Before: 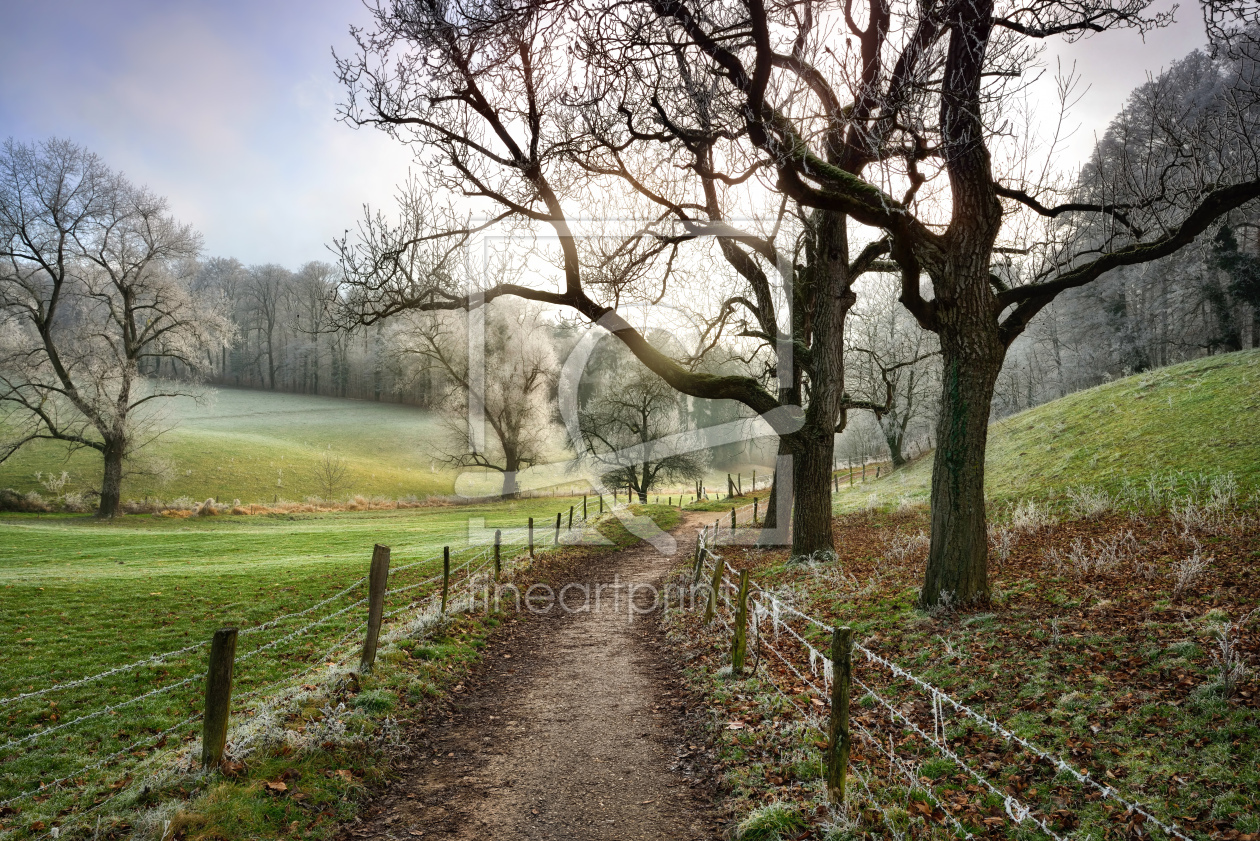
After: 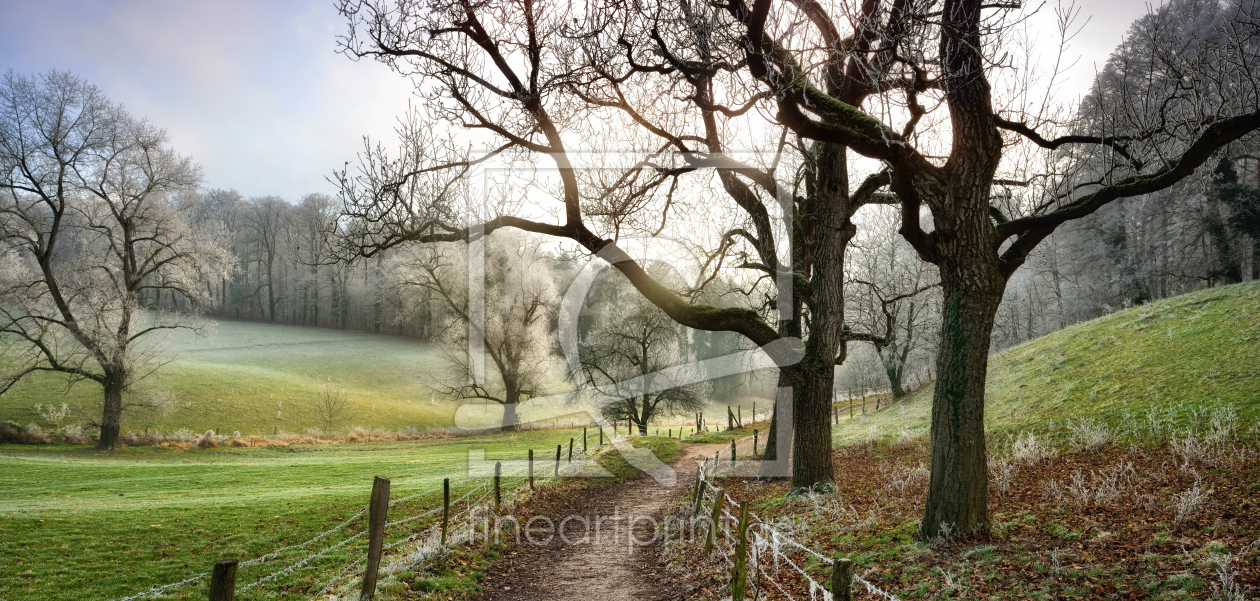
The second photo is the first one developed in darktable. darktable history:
crop and rotate: top 8.161%, bottom 20.258%
